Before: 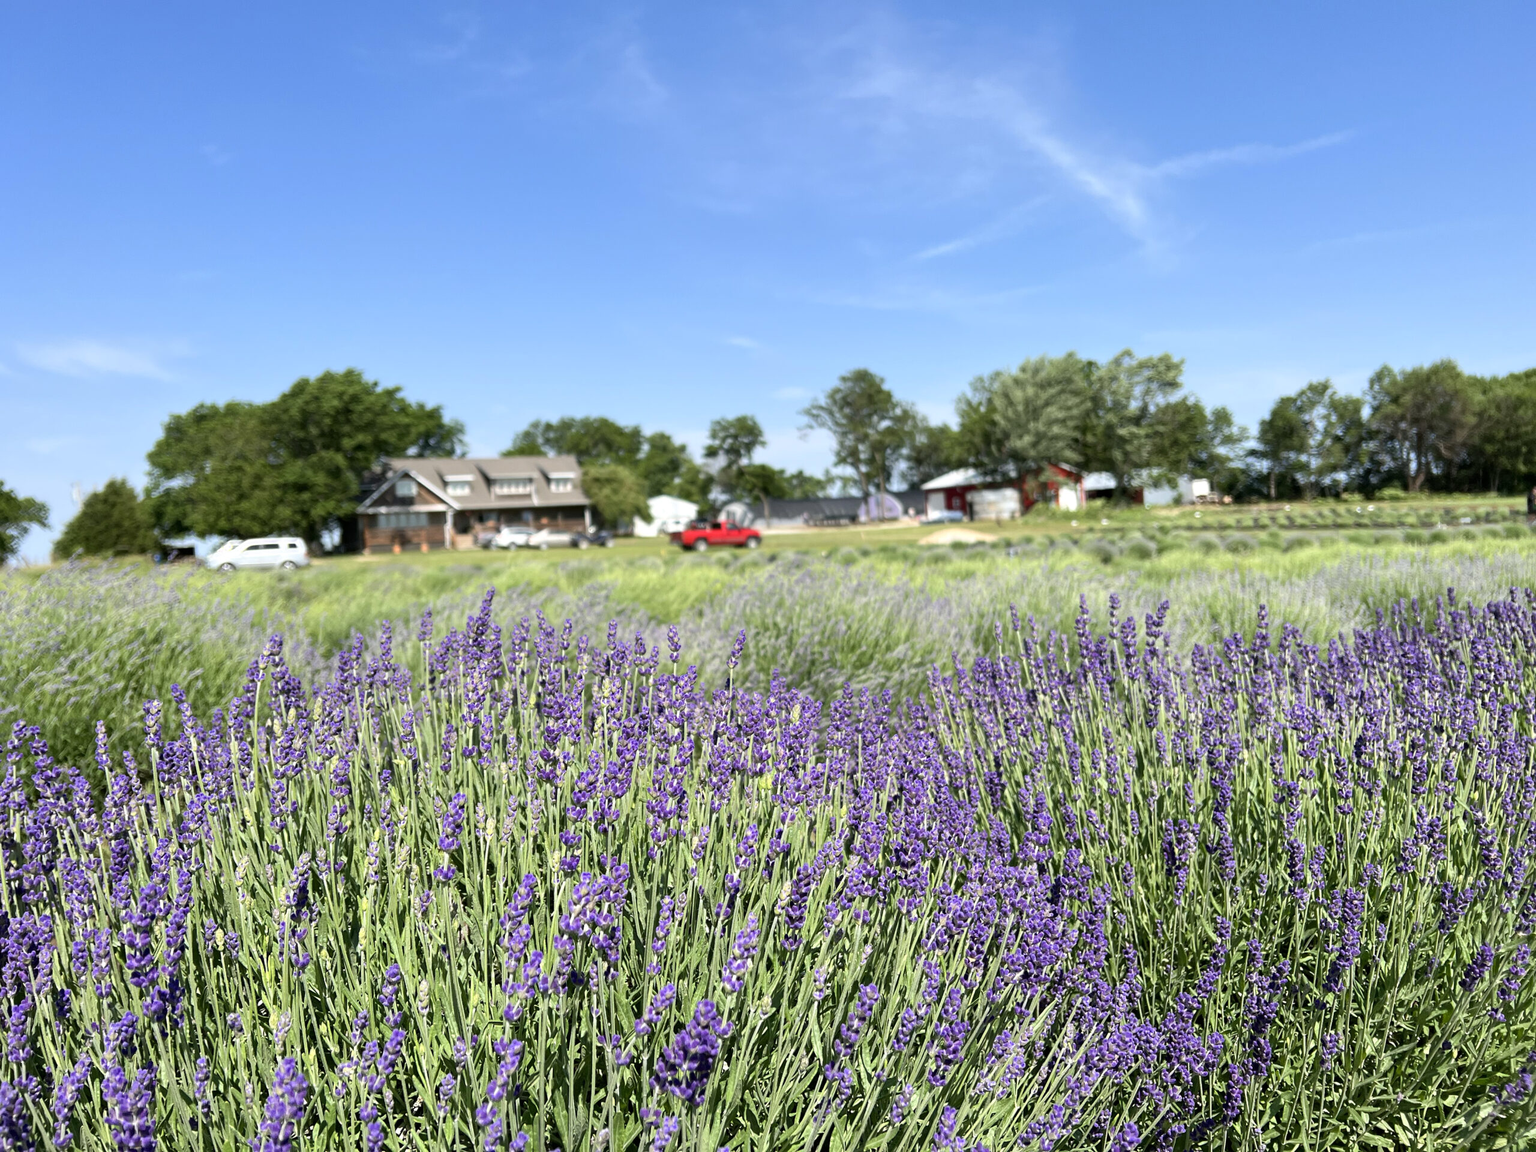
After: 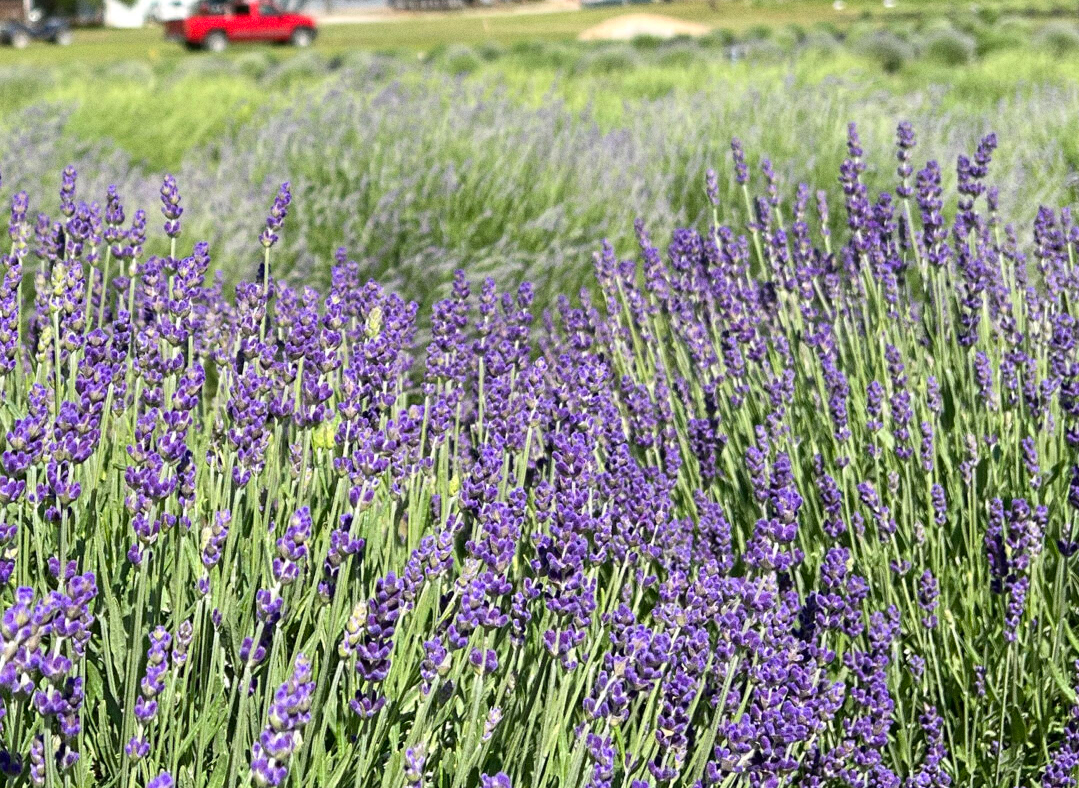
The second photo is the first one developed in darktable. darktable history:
grain: on, module defaults
crop: left 37.221%, top 45.169%, right 20.63%, bottom 13.777%
